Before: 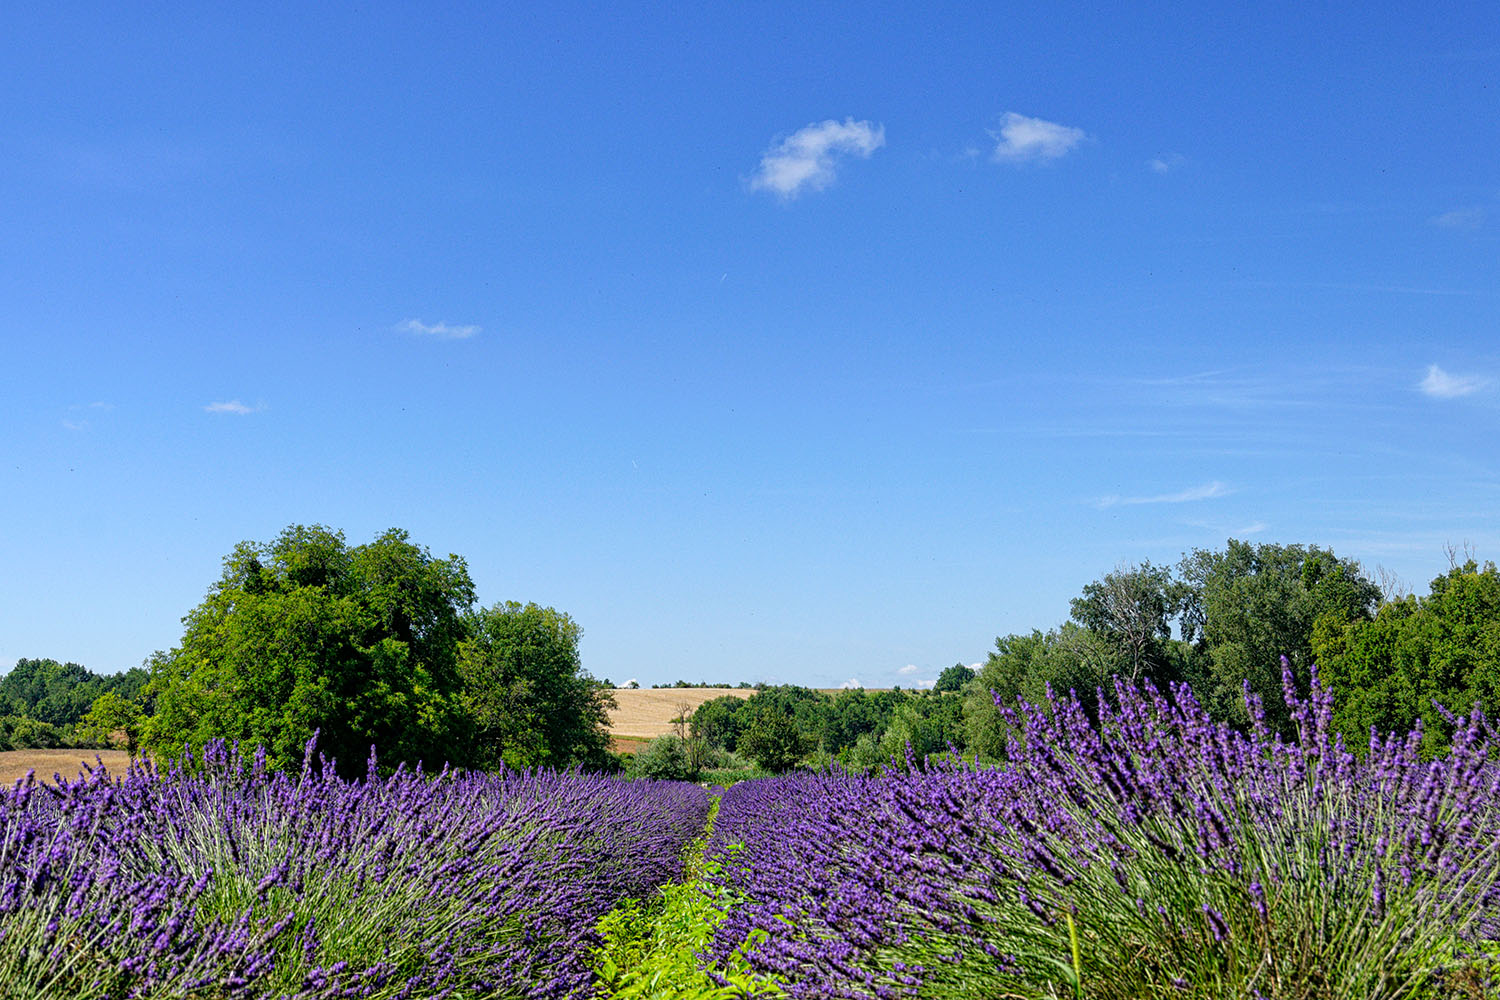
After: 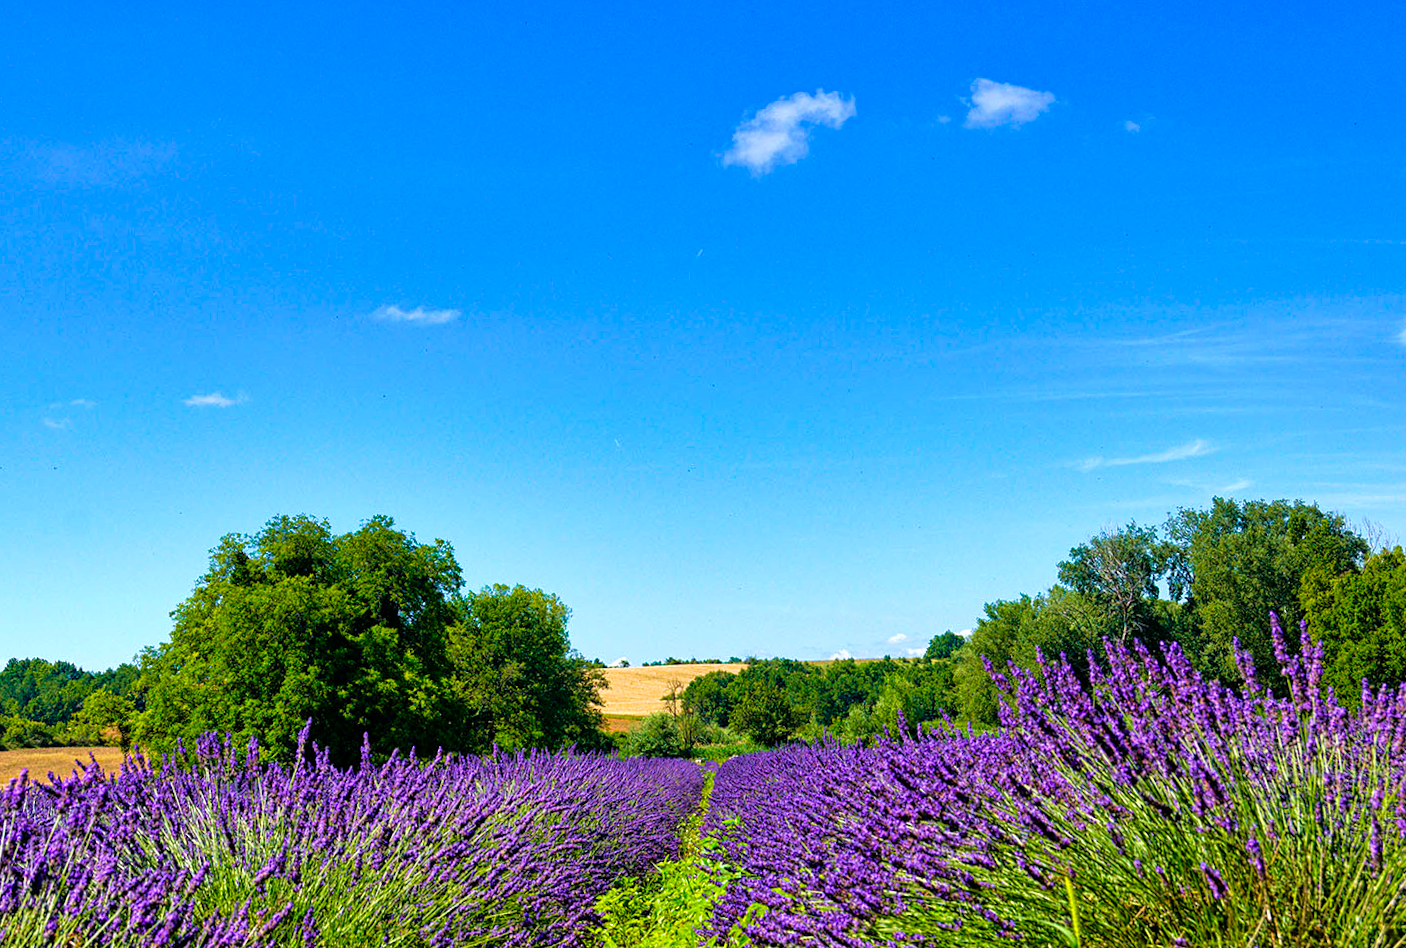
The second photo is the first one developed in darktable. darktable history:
velvia: strength 75%
shadows and highlights: low approximation 0.01, soften with gaussian
rotate and perspective: rotation -2°, crop left 0.022, crop right 0.978, crop top 0.049, crop bottom 0.951
color balance rgb: perceptual saturation grading › global saturation 36%, perceptual brilliance grading › global brilliance 10%, global vibrance 20%
crop: right 4.126%, bottom 0.031%
